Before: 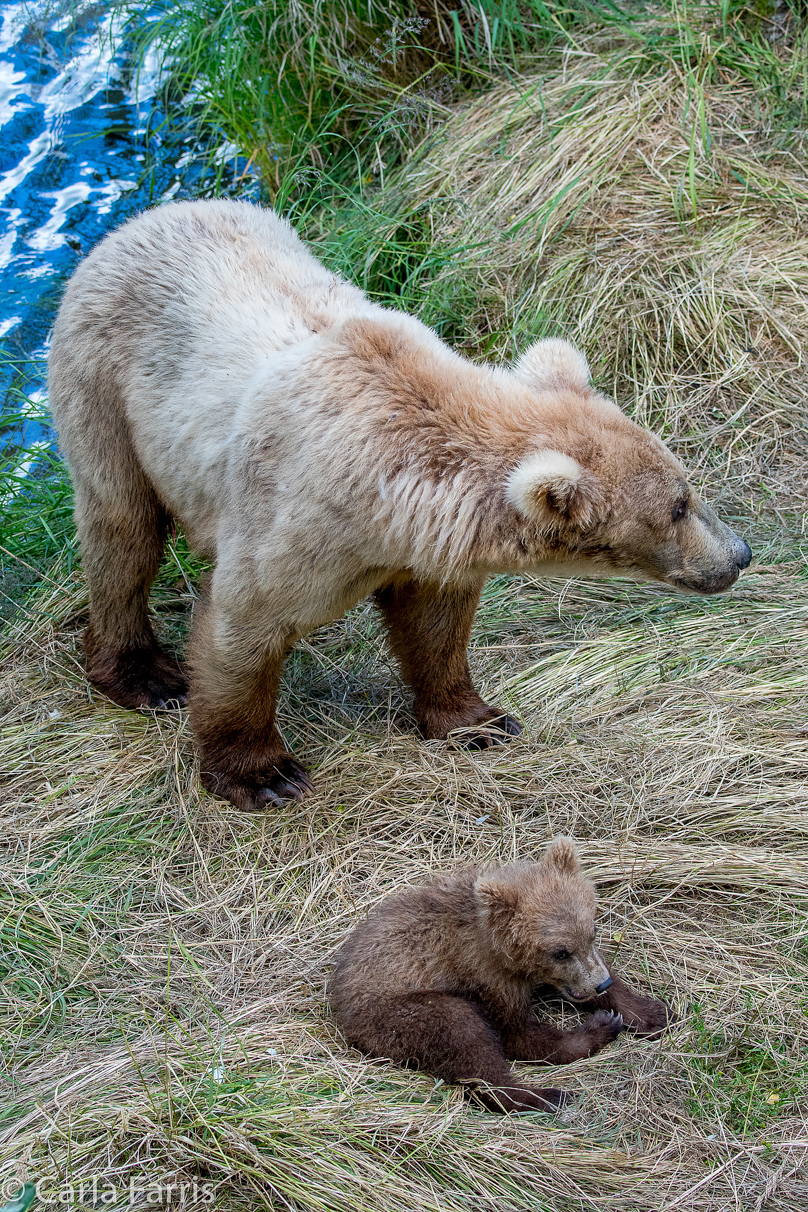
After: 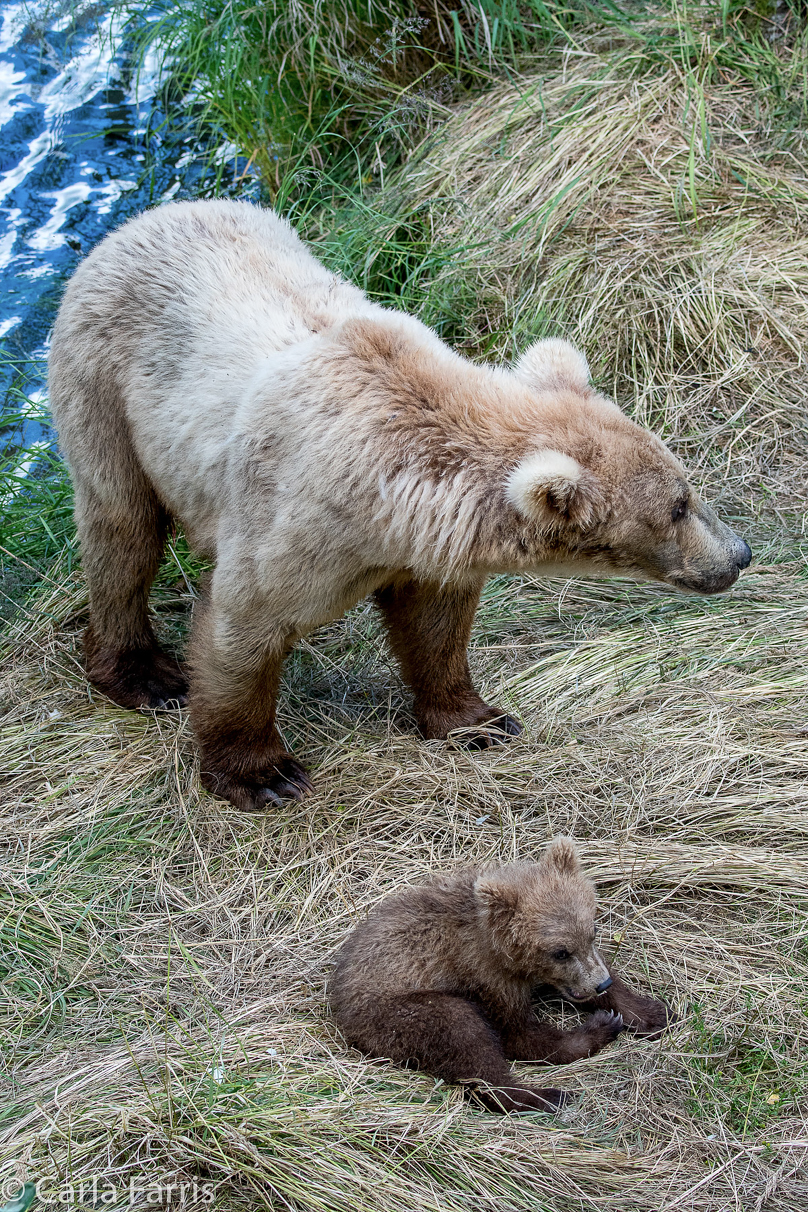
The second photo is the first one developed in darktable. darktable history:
contrast brightness saturation: contrast 0.106, saturation -0.154
tone equalizer: -8 EV 0.083 EV
